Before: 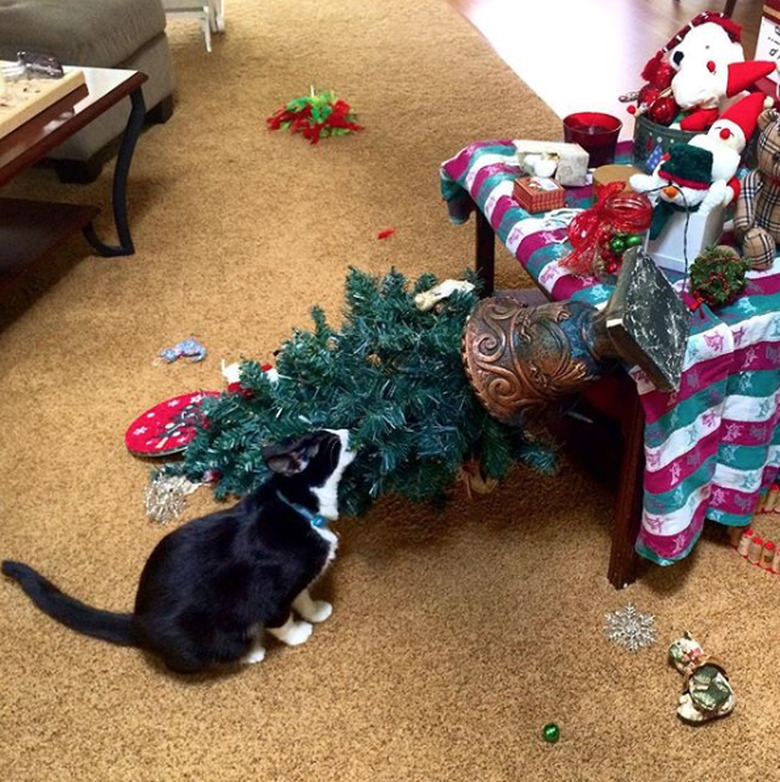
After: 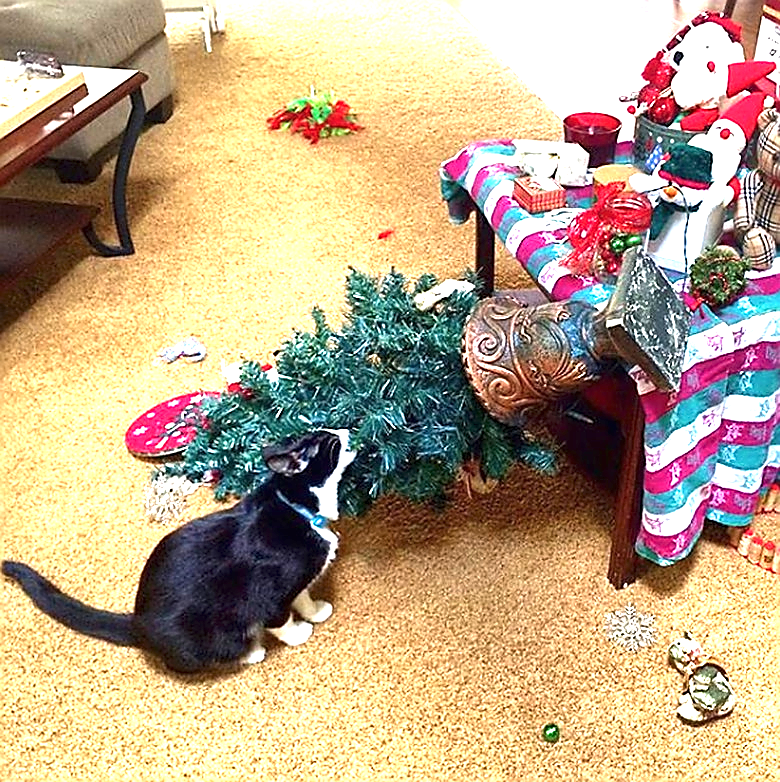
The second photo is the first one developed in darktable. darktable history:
sharpen: radius 1.4, amount 1.25, threshold 0.7
exposure: black level correction 0, exposure 1.55 EV, compensate exposure bias true, compensate highlight preservation false
